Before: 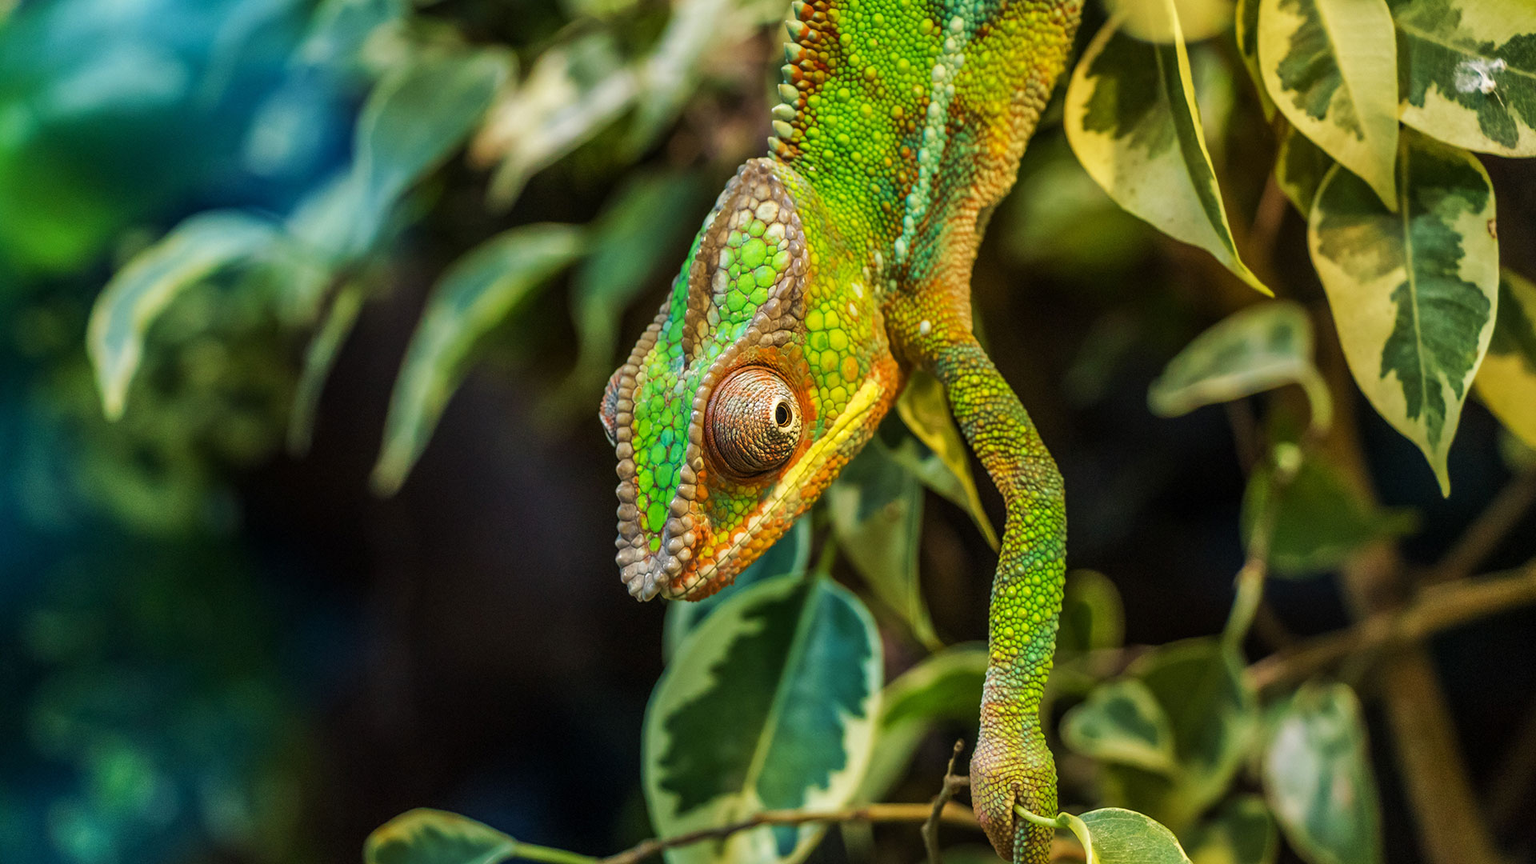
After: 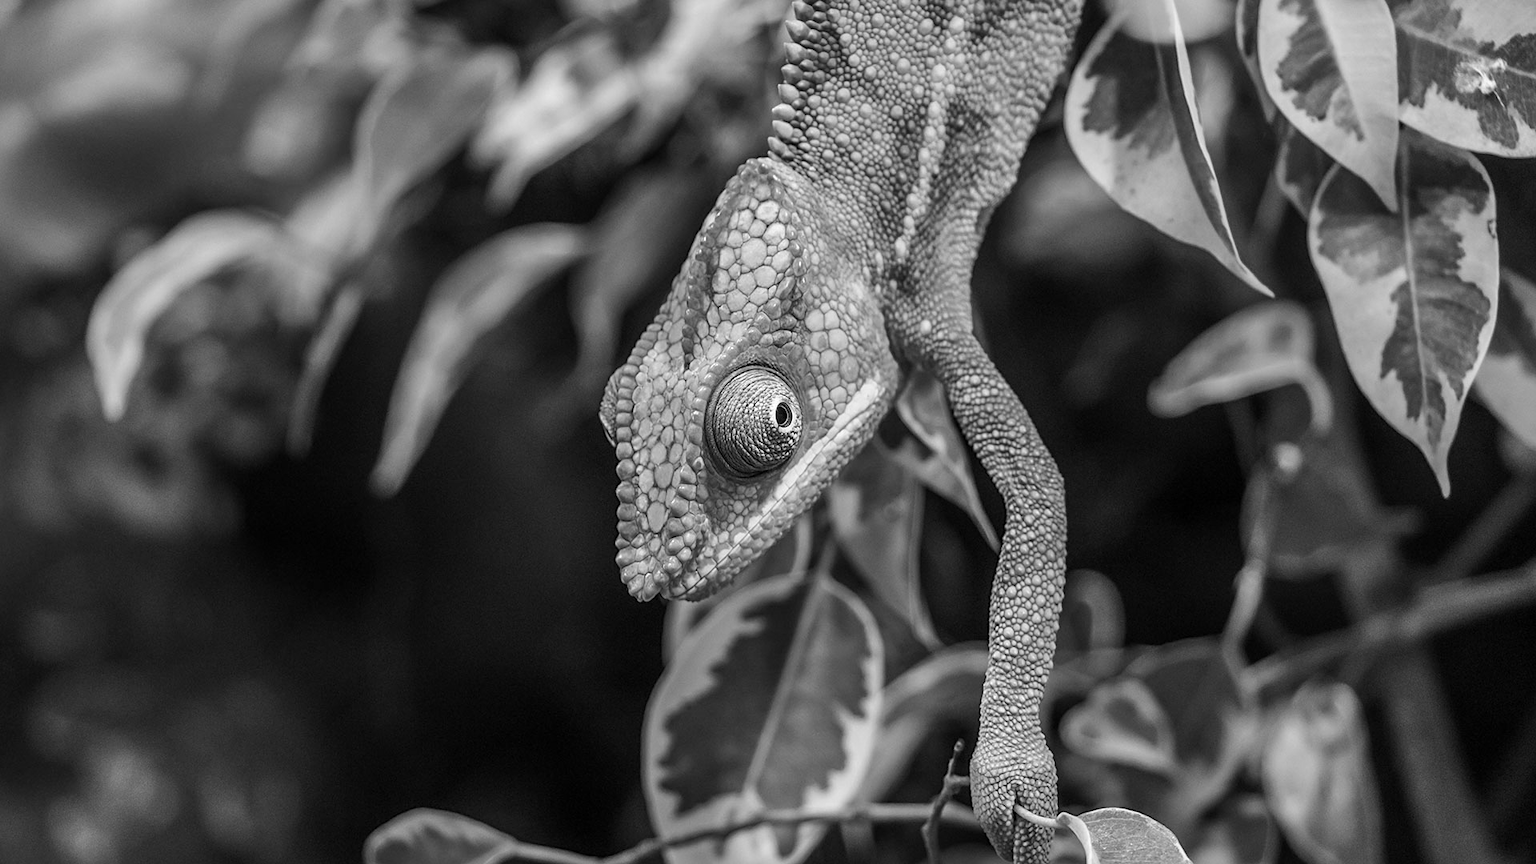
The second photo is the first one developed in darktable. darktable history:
monochrome: on, module defaults
sharpen: amount 0.2
tone equalizer: on, module defaults
